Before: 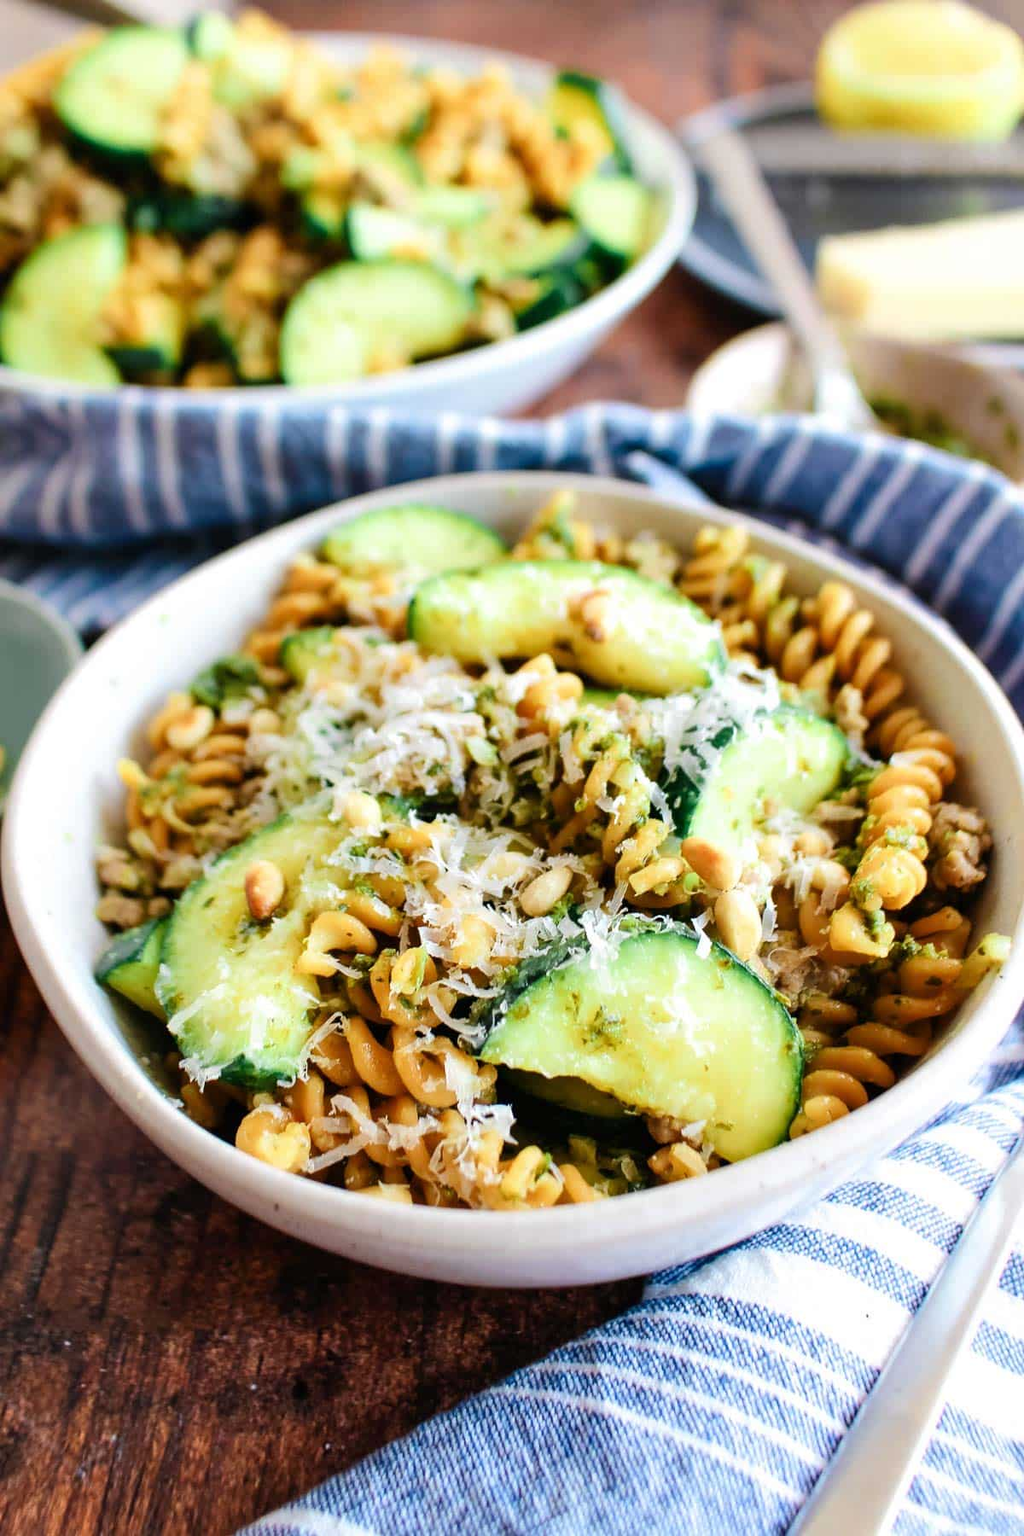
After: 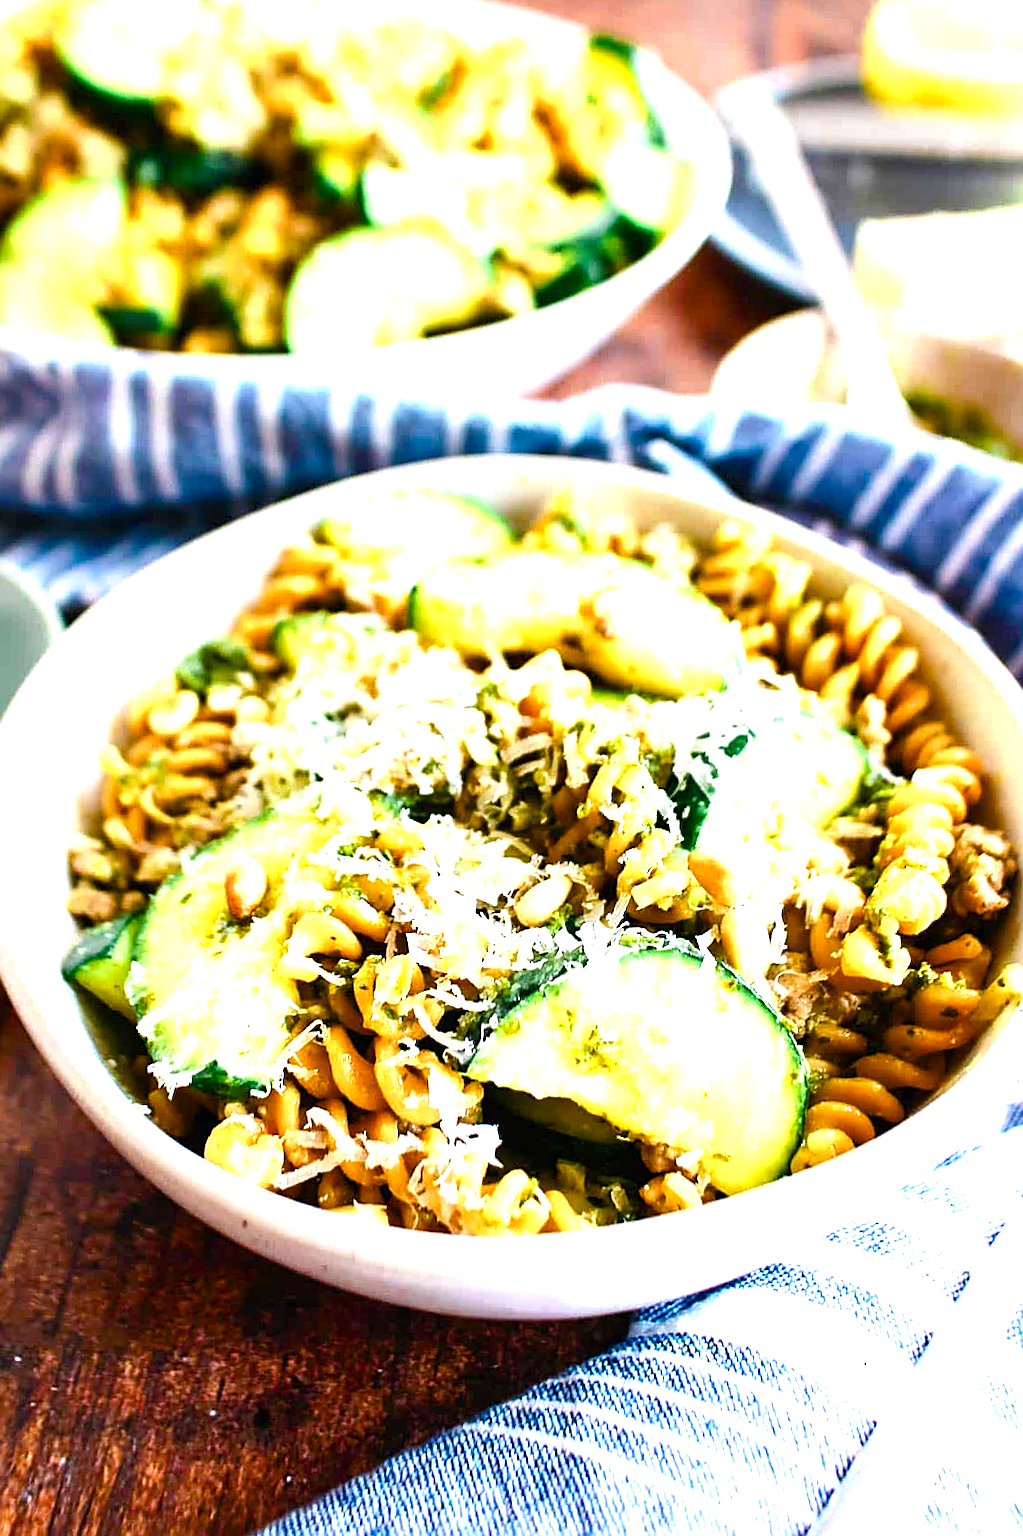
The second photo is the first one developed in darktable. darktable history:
sharpen: on, module defaults
crop and rotate: angle -2.28°
exposure: exposure 0.568 EV, compensate highlight preservation false
color balance rgb: perceptual saturation grading › global saturation 20%, perceptual saturation grading › highlights -25.154%, perceptual saturation grading › shadows 49.378%, perceptual brilliance grading › global brilliance -4.698%, perceptual brilliance grading › highlights 24.531%, perceptual brilliance grading › mid-tones 7.176%, perceptual brilliance grading › shadows -5.073%
